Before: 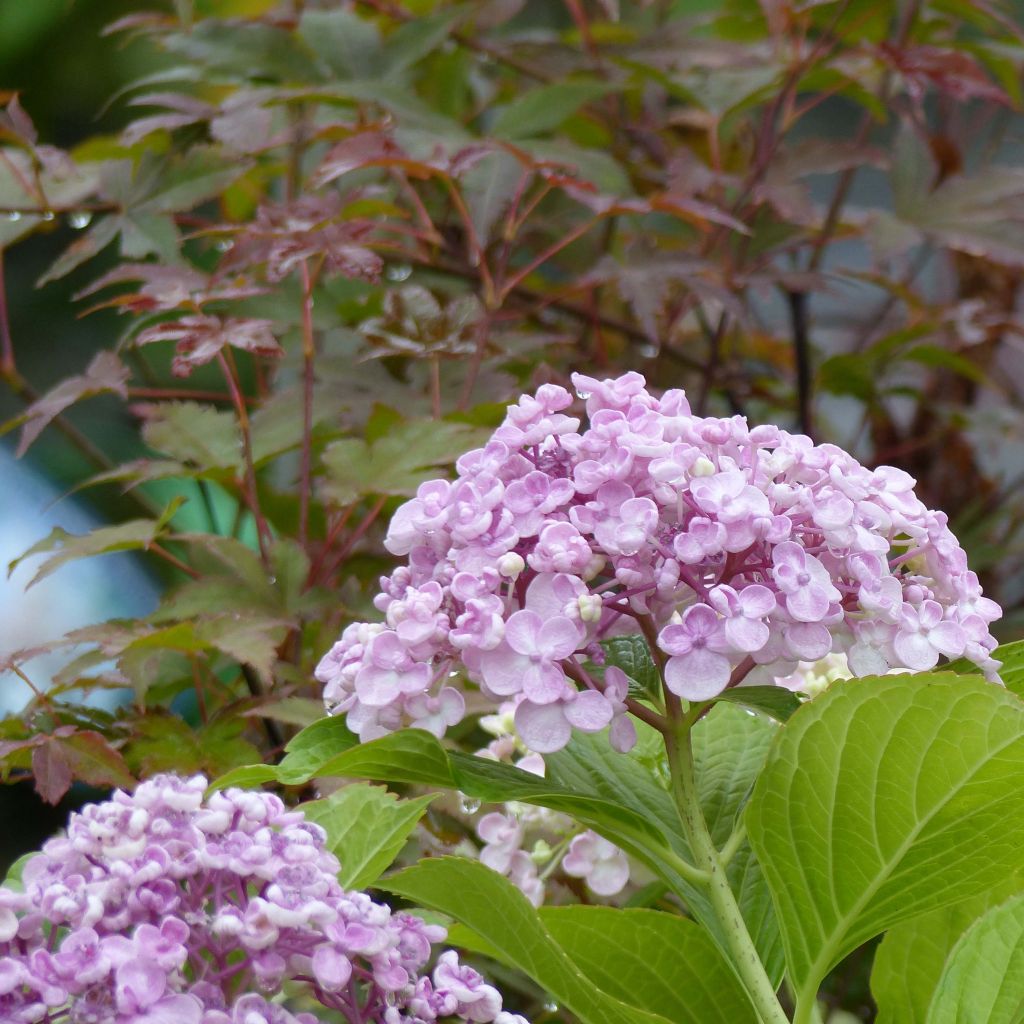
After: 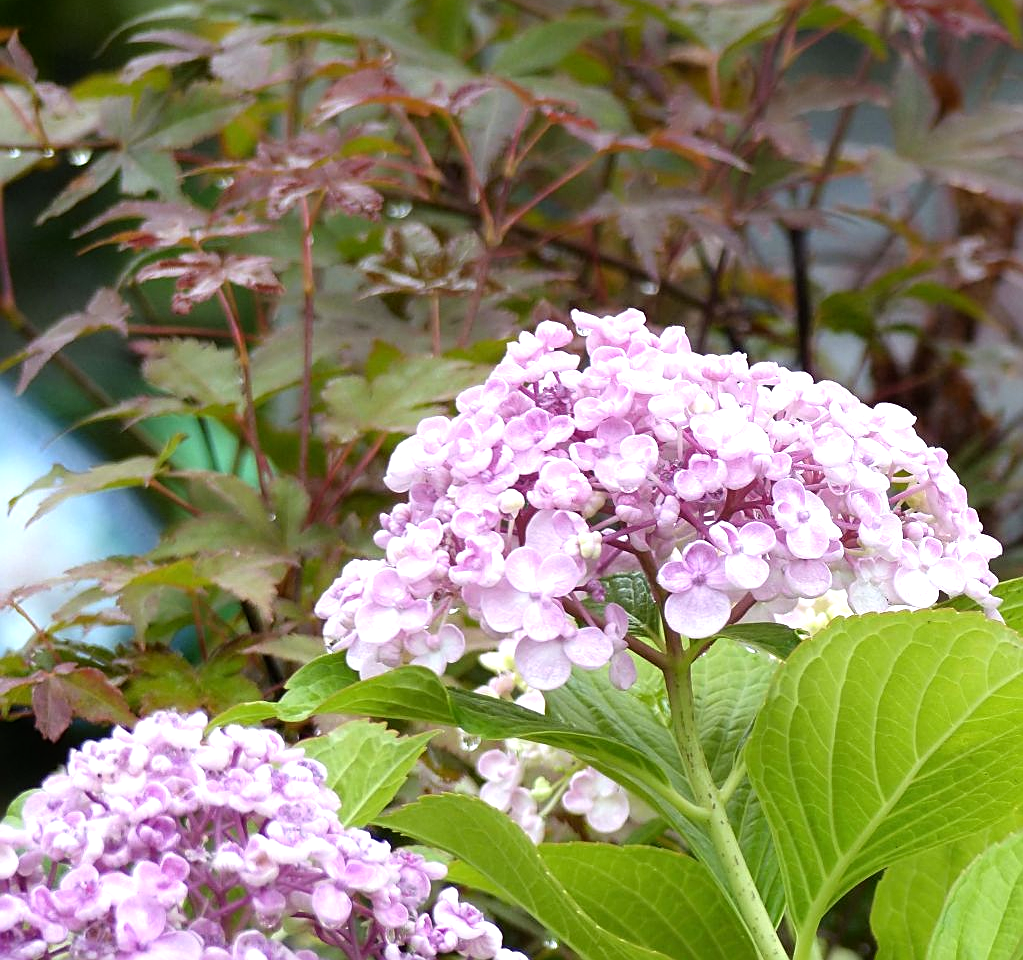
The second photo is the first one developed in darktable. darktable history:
tone equalizer: -8 EV -0.786 EV, -7 EV -0.684 EV, -6 EV -0.632 EV, -5 EV -0.371 EV, -3 EV 0.396 EV, -2 EV 0.6 EV, -1 EV 0.693 EV, +0 EV 0.74 EV
contrast brightness saturation: contrast 0.073
crop and rotate: top 6.229%
sharpen: on, module defaults
